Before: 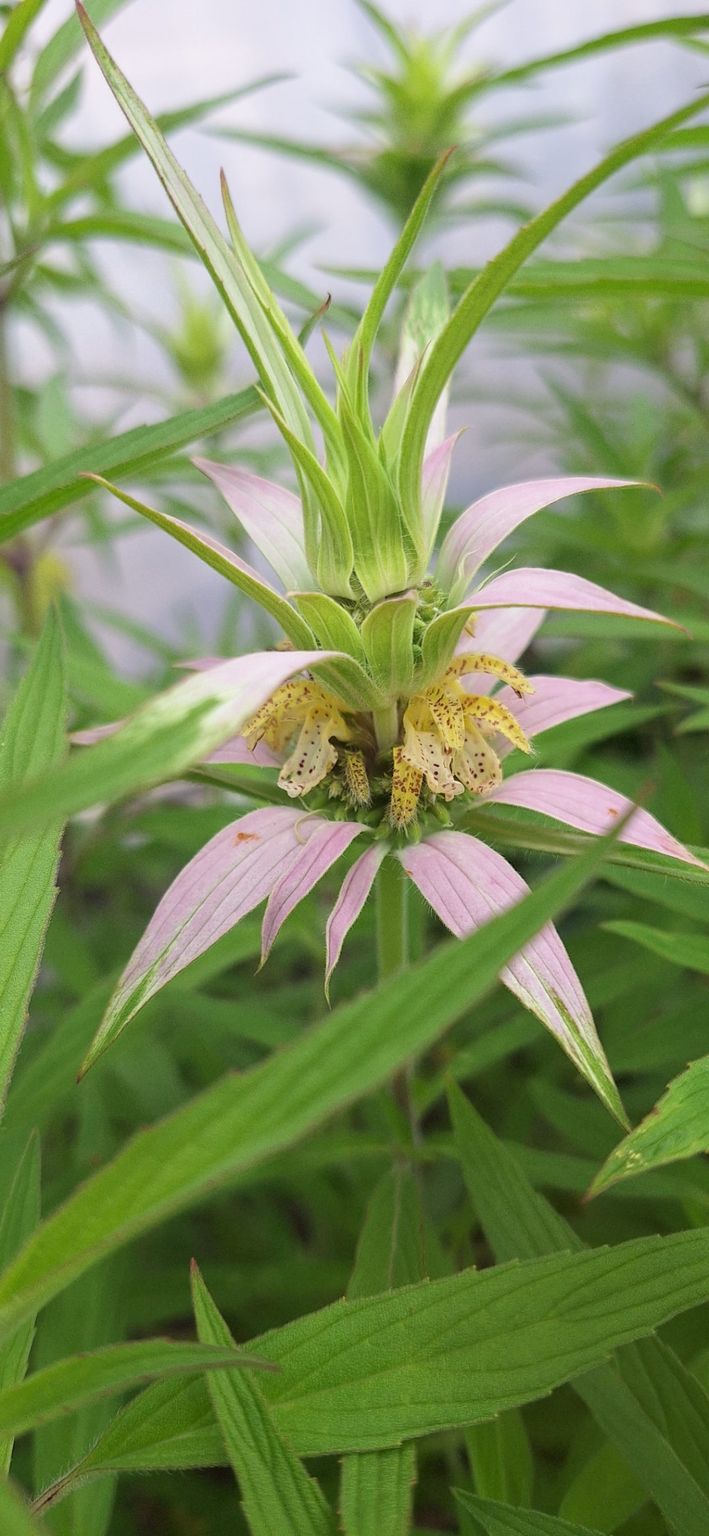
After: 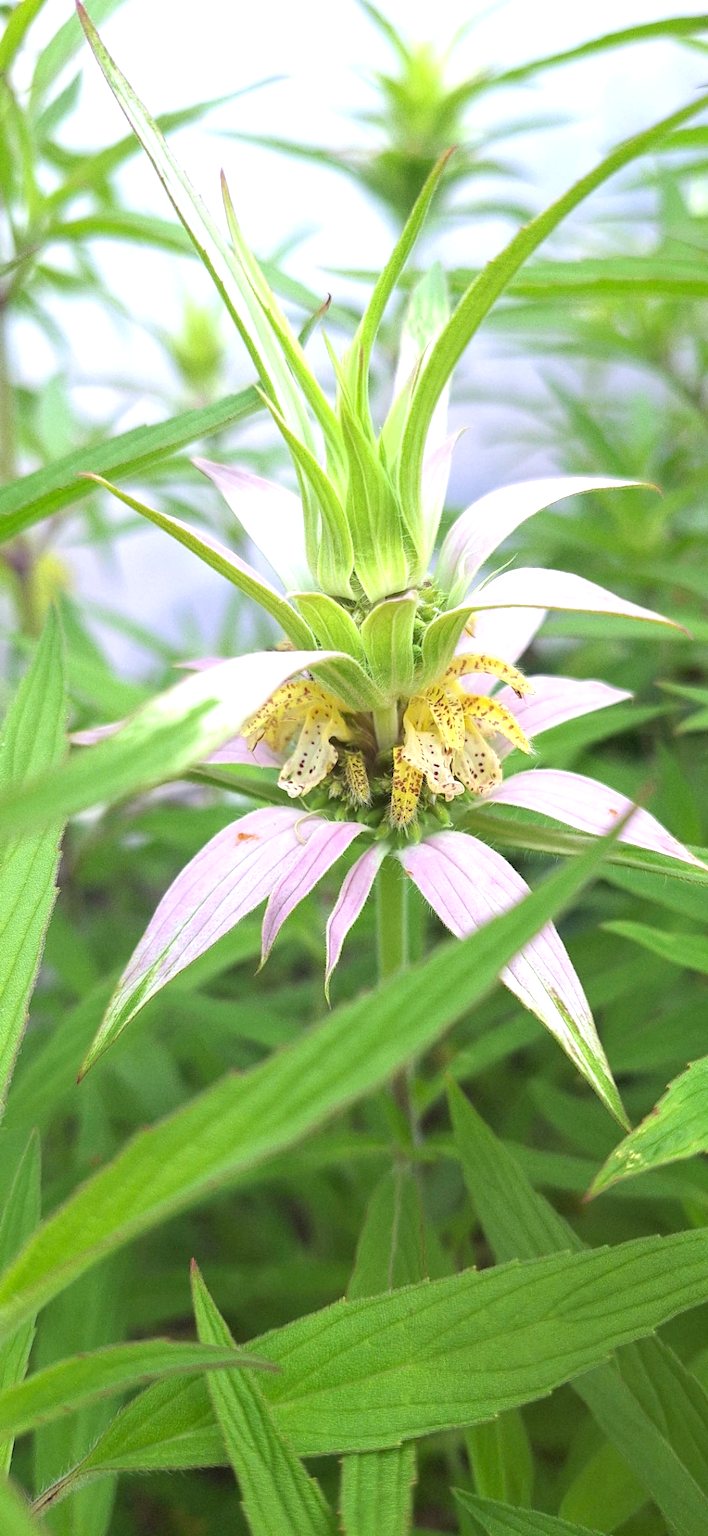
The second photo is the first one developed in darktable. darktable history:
exposure: black level correction -0.001, exposure 0.9 EV, compensate exposure bias true, compensate highlight preservation false
white balance: red 0.954, blue 1.079
contrast brightness saturation: contrast -0.02, brightness -0.01, saturation 0.03
